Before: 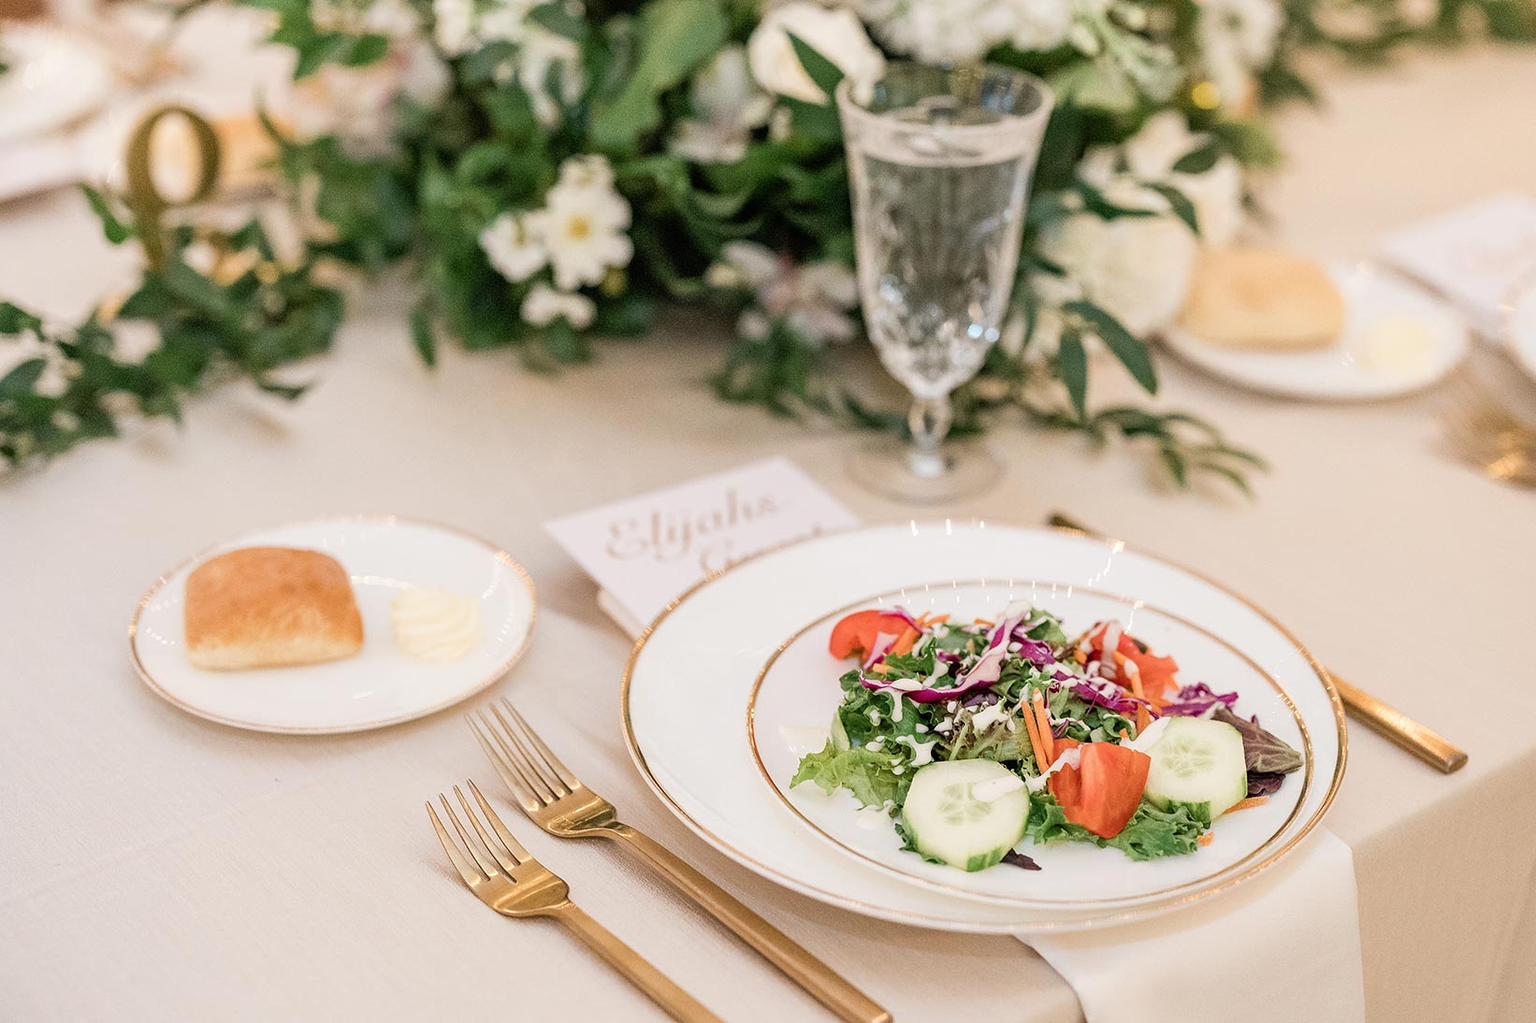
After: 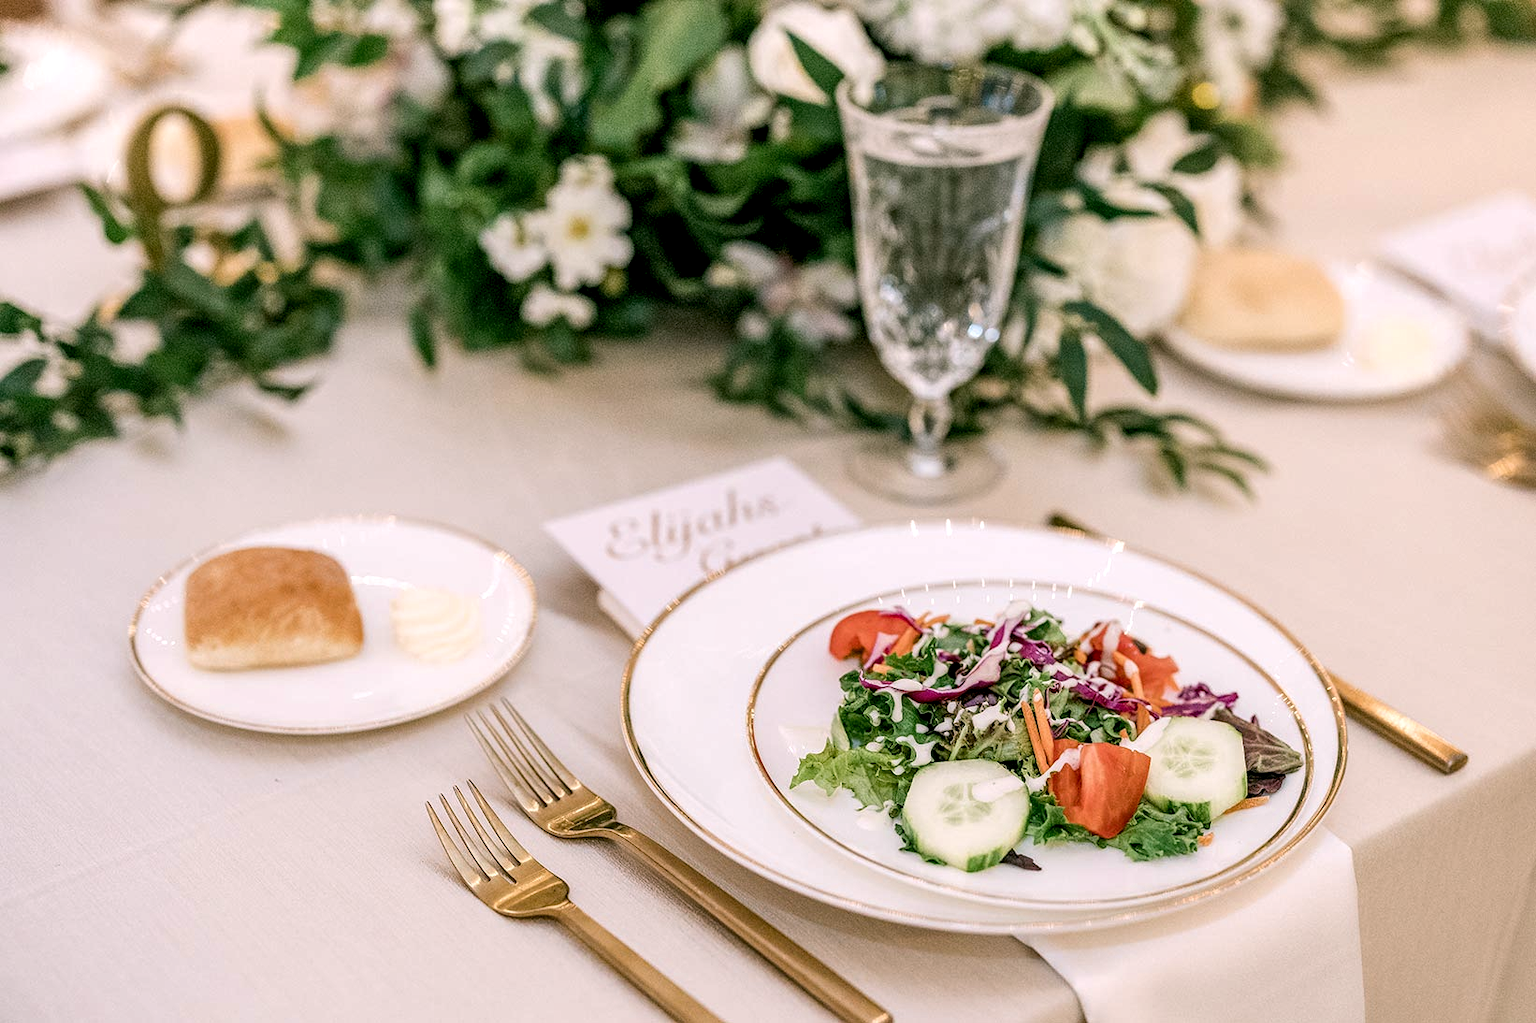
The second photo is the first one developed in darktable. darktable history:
local contrast: highlights 20%, detail 150%
color calibration: illuminant as shot in camera, x 0.358, y 0.373, temperature 4628.91 K
color correction: highlights a* 4.02, highlights b* 4.98, shadows a* -7.55, shadows b* 4.98
color zones: curves: ch0 [(0, 0.5) (0.143, 0.5) (0.286, 0.5) (0.429, 0.5) (0.571, 0.5) (0.714, 0.476) (0.857, 0.5) (1, 0.5)]; ch2 [(0, 0.5) (0.143, 0.5) (0.286, 0.5) (0.429, 0.5) (0.571, 0.5) (0.714, 0.487) (0.857, 0.5) (1, 0.5)]
